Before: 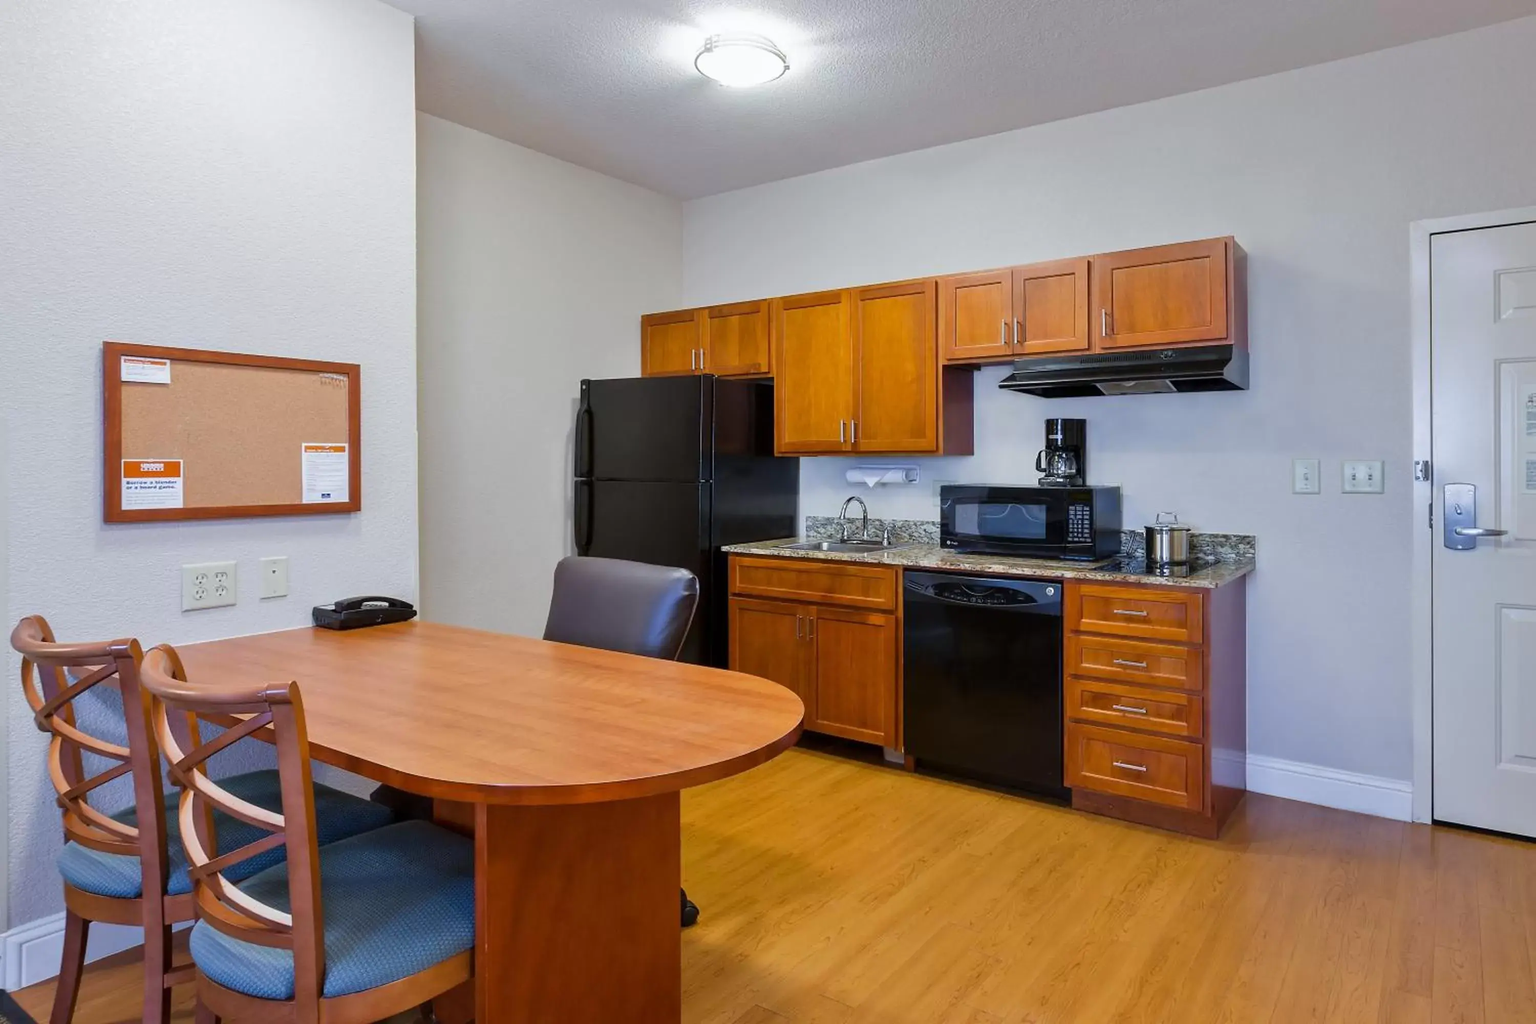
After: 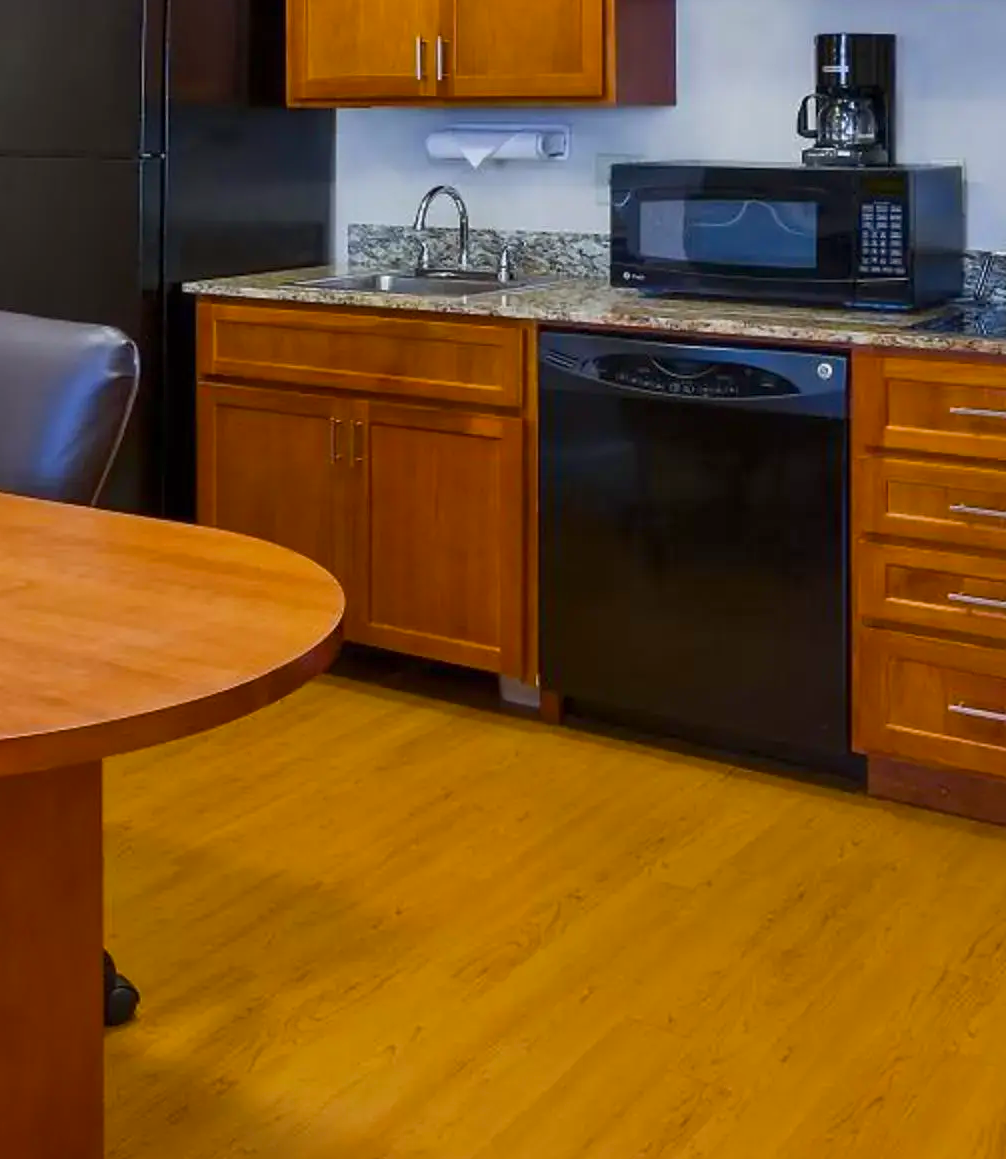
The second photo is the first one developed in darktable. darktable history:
tone equalizer: -8 EV 0.257 EV, -7 EV 0.448 EV, -6 EV 0.444 EV, -5 EV 0.212 EV, -3 EV -0.244 EV, -2 EV -0.44 EV, -1 EV -0.417 EV, +0 EV -0.277 EV
crop: left 40.883%, top 39.219%, right 25.553%, bottom 2.793%
color balance rgb: linear chroma grading › global chroma 14.772%, perceptual saturation grading › global saturation 1.453%, perceptual saturation grading › highlights -2.843%, perceptual saturation grading › mid-tones 3.518%, perceptual saturation grading › shadows 7.732%, perceptual brilliance grading › highlights 8.634%, perceptual brilliance grading › mid-tones 3.829%, perceptual brilliance grading › shadows 2.469%
